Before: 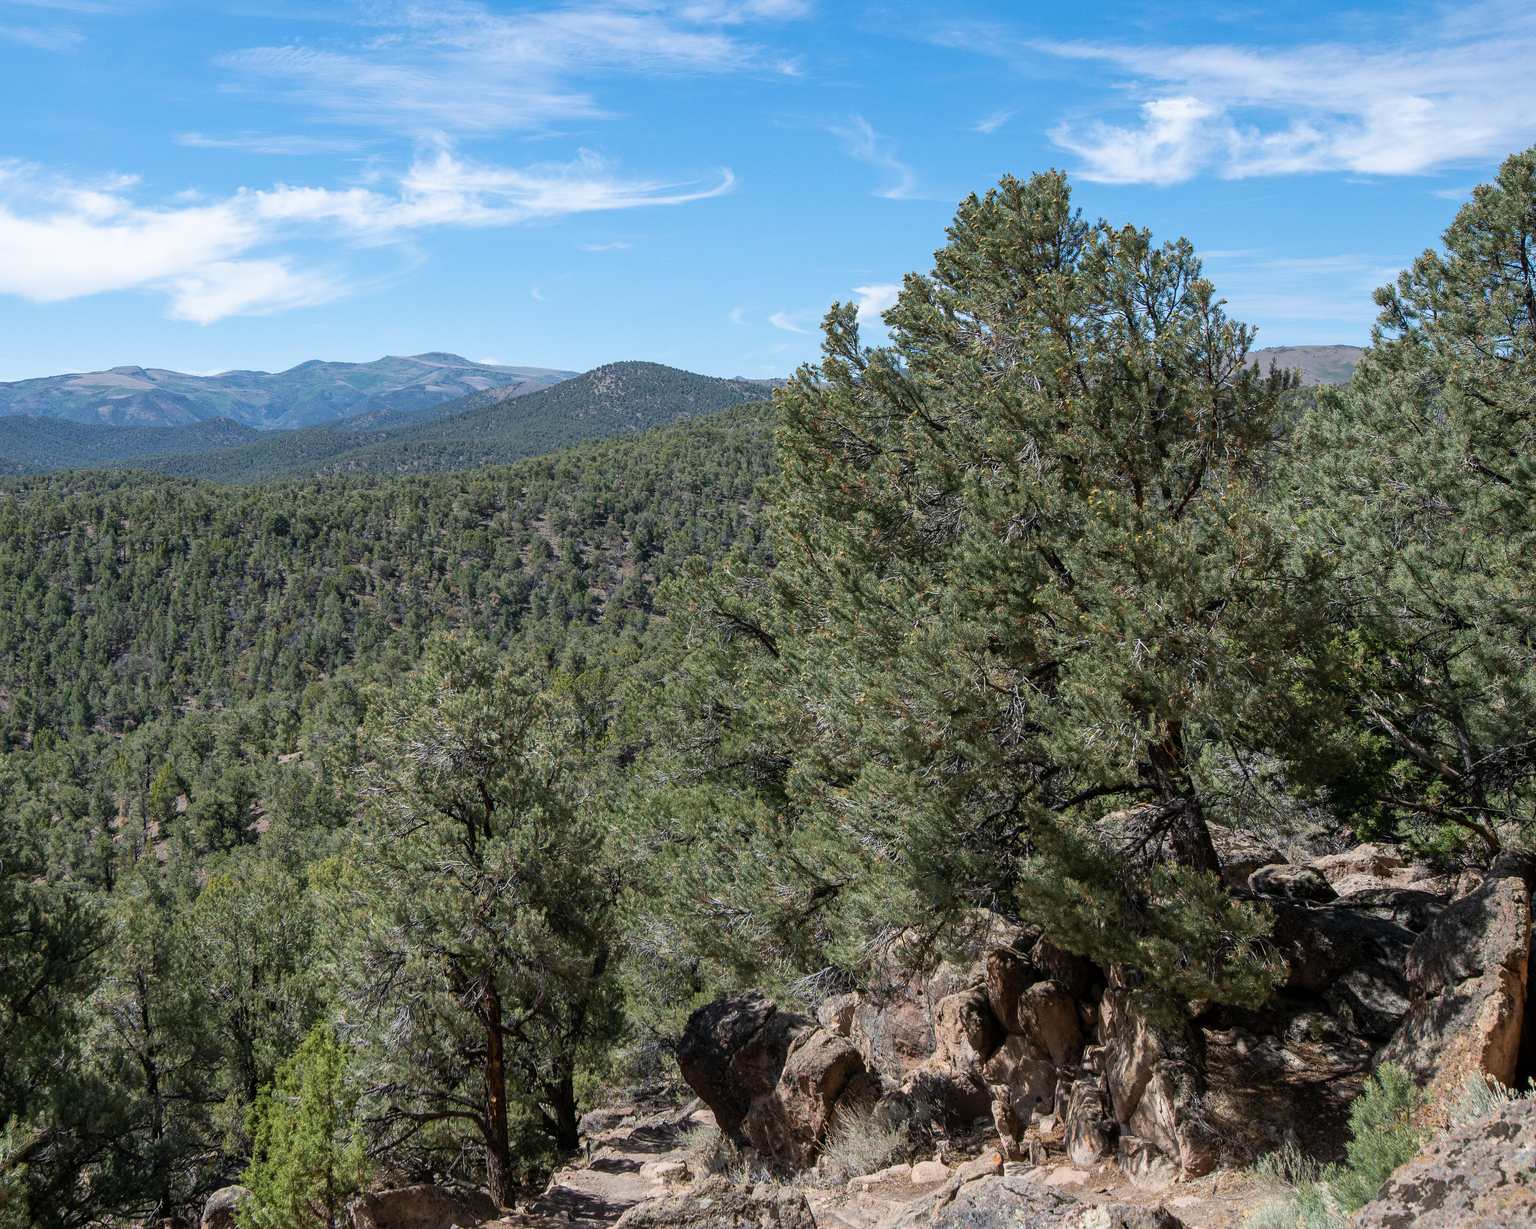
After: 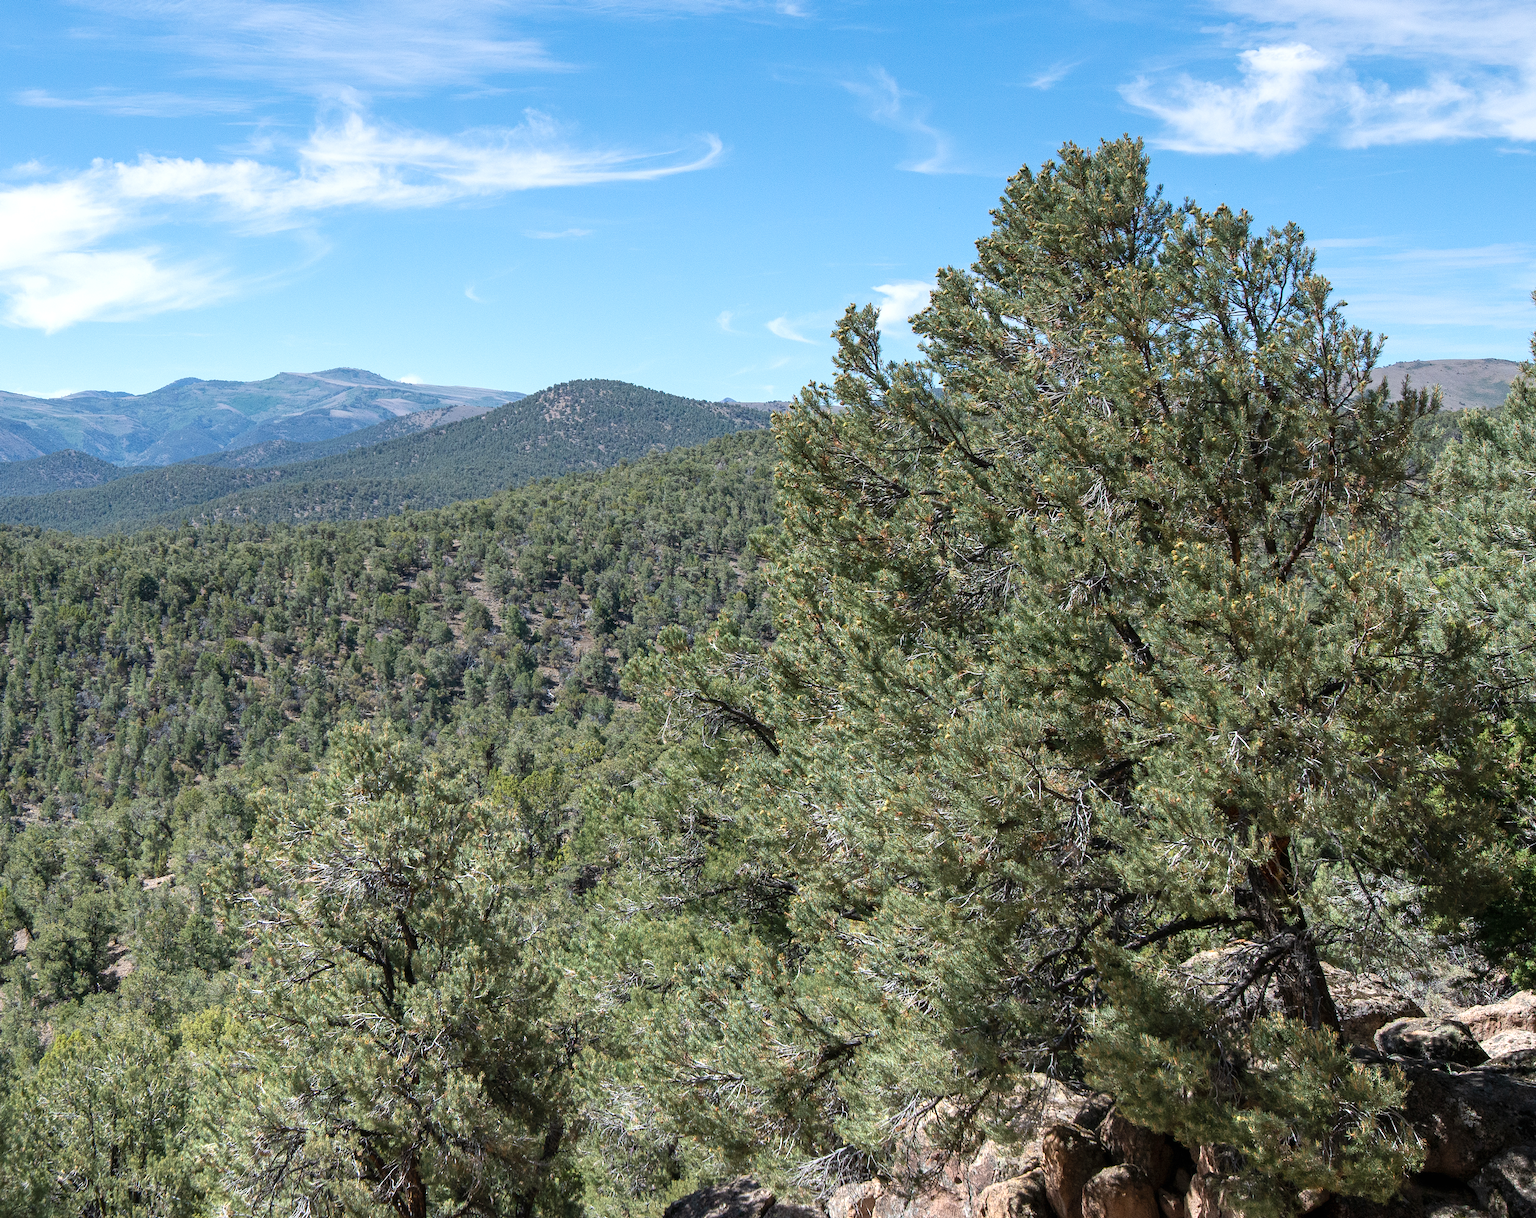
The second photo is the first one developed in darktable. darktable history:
exposure: black level correction 0, exposure 0.7 EV, compensate exposure bias true, compensate highlight preservation false
crop and rotate: left 10.77%, top 5.1%, right 10.41%, bottom 16.76%
graduated density: on, module defaults
